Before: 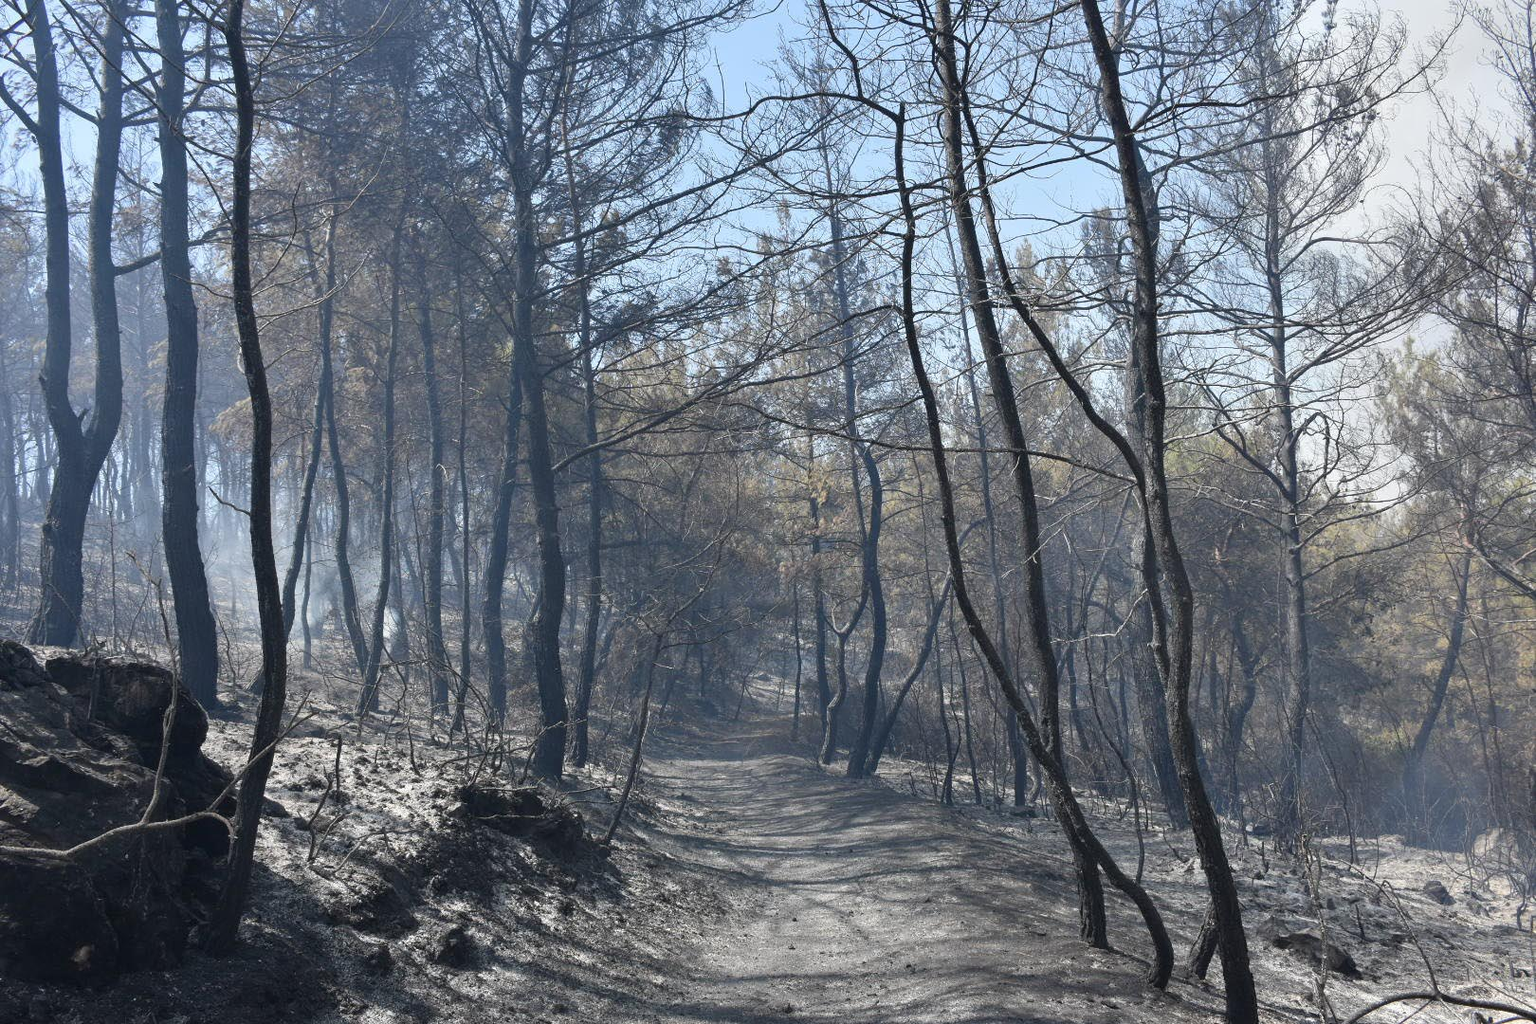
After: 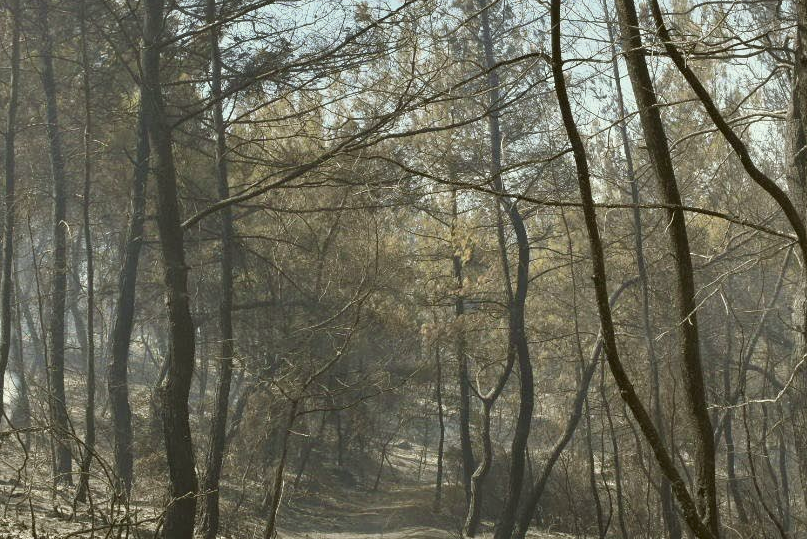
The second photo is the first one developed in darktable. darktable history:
color correction: highlights a* -1.66, highlights b* 10.29, shadows a* 0.51, shadows b* 19.49
crop: left 24.787%, top 24.926%, right 25.337%, bottom 25.12%
